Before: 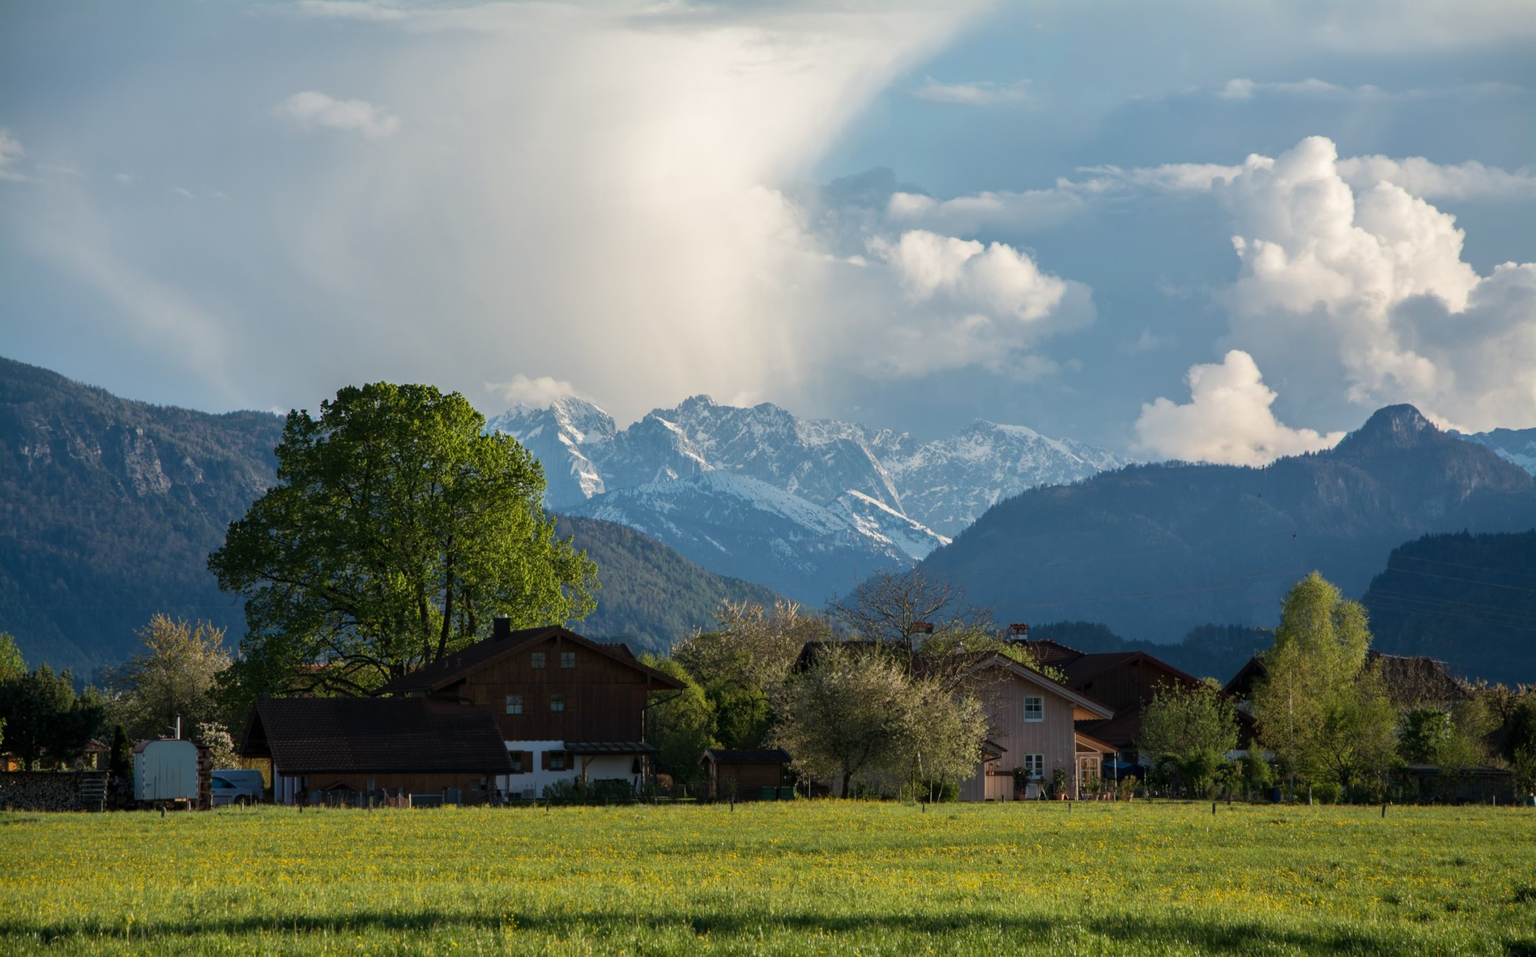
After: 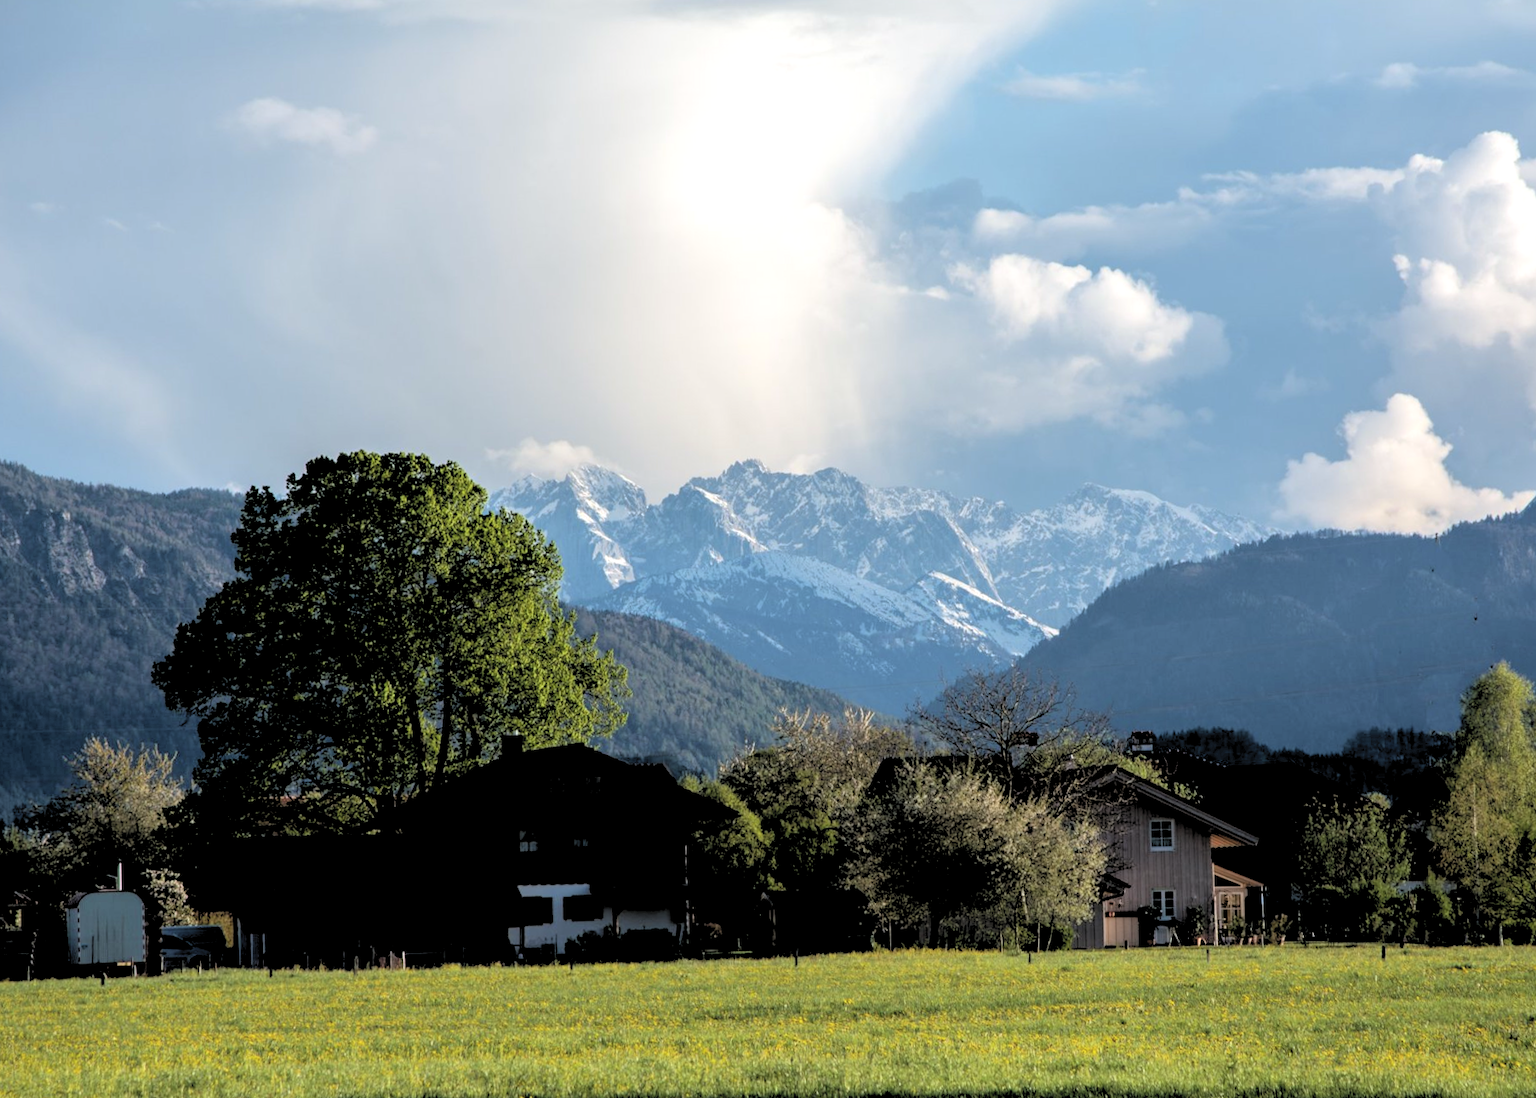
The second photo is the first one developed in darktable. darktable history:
rgb levels: levels [[0.034, 0.472, 0.904], [0, 0.5, 1], [0, 0.5, 1]]
crop and rotate: angle 1°, left 4.281%, top 0.642%, right 11.383%, bottom 2.486%
base curve: curves: ch0 [(0, 0) (0.472, 0.455) (1, 1)], preserve colors none
contrast brightness saturation: brightness 0.15
exposure: exposure 0.2 EV, compensate highlight preservation false
white balance: red 0.983, blue 1.036
